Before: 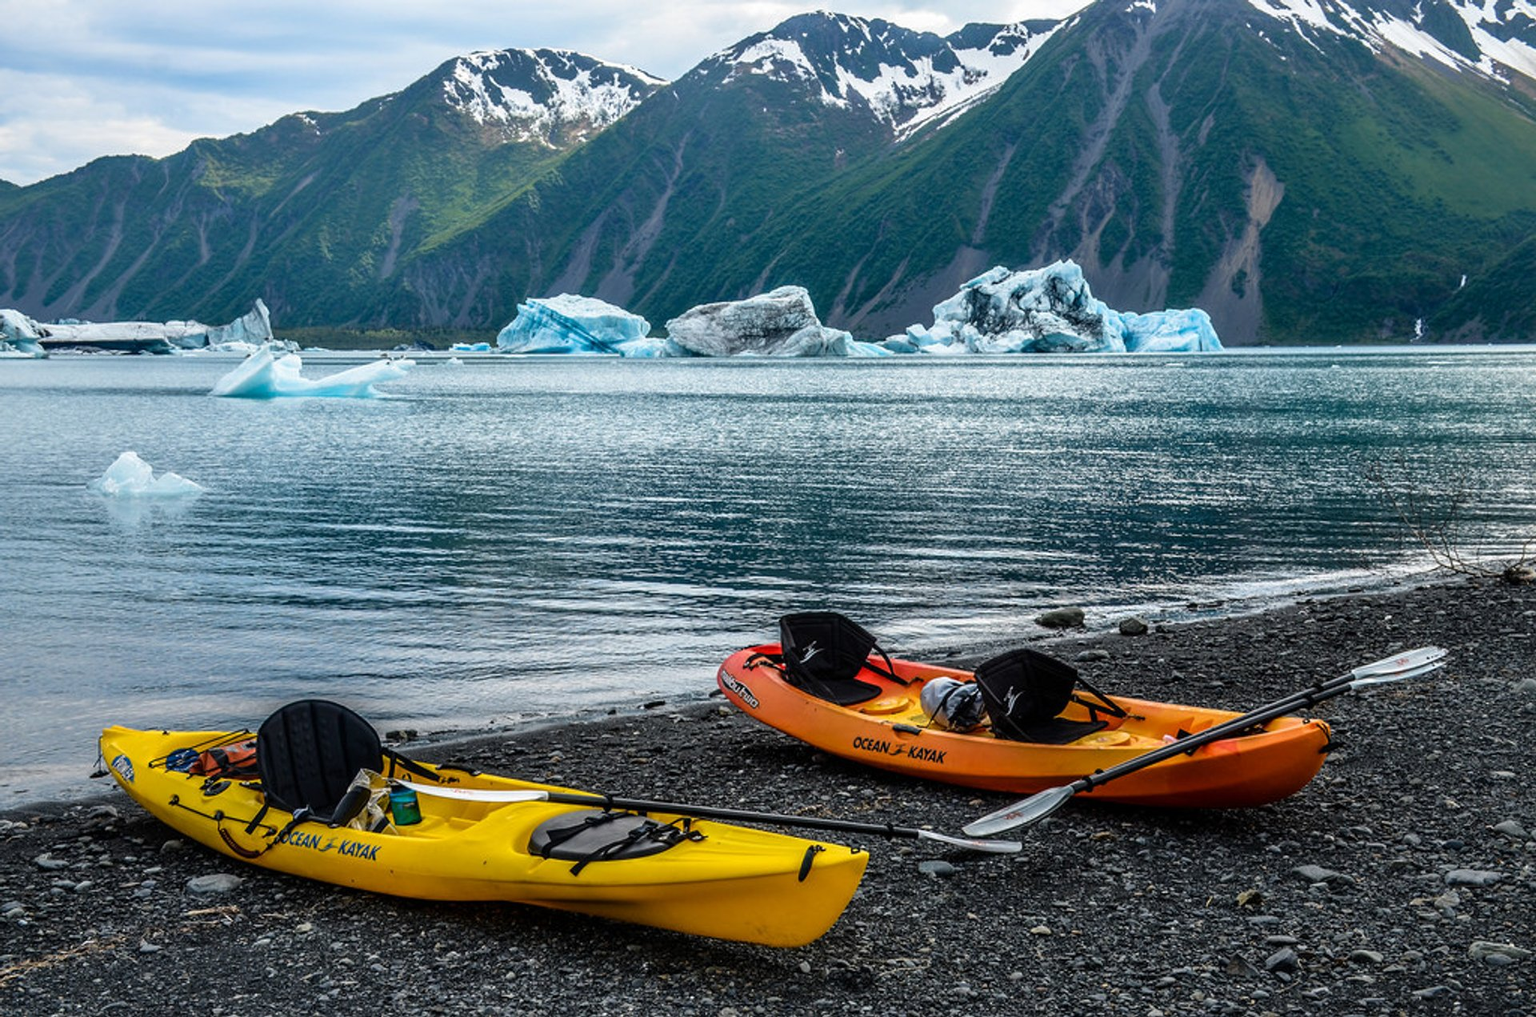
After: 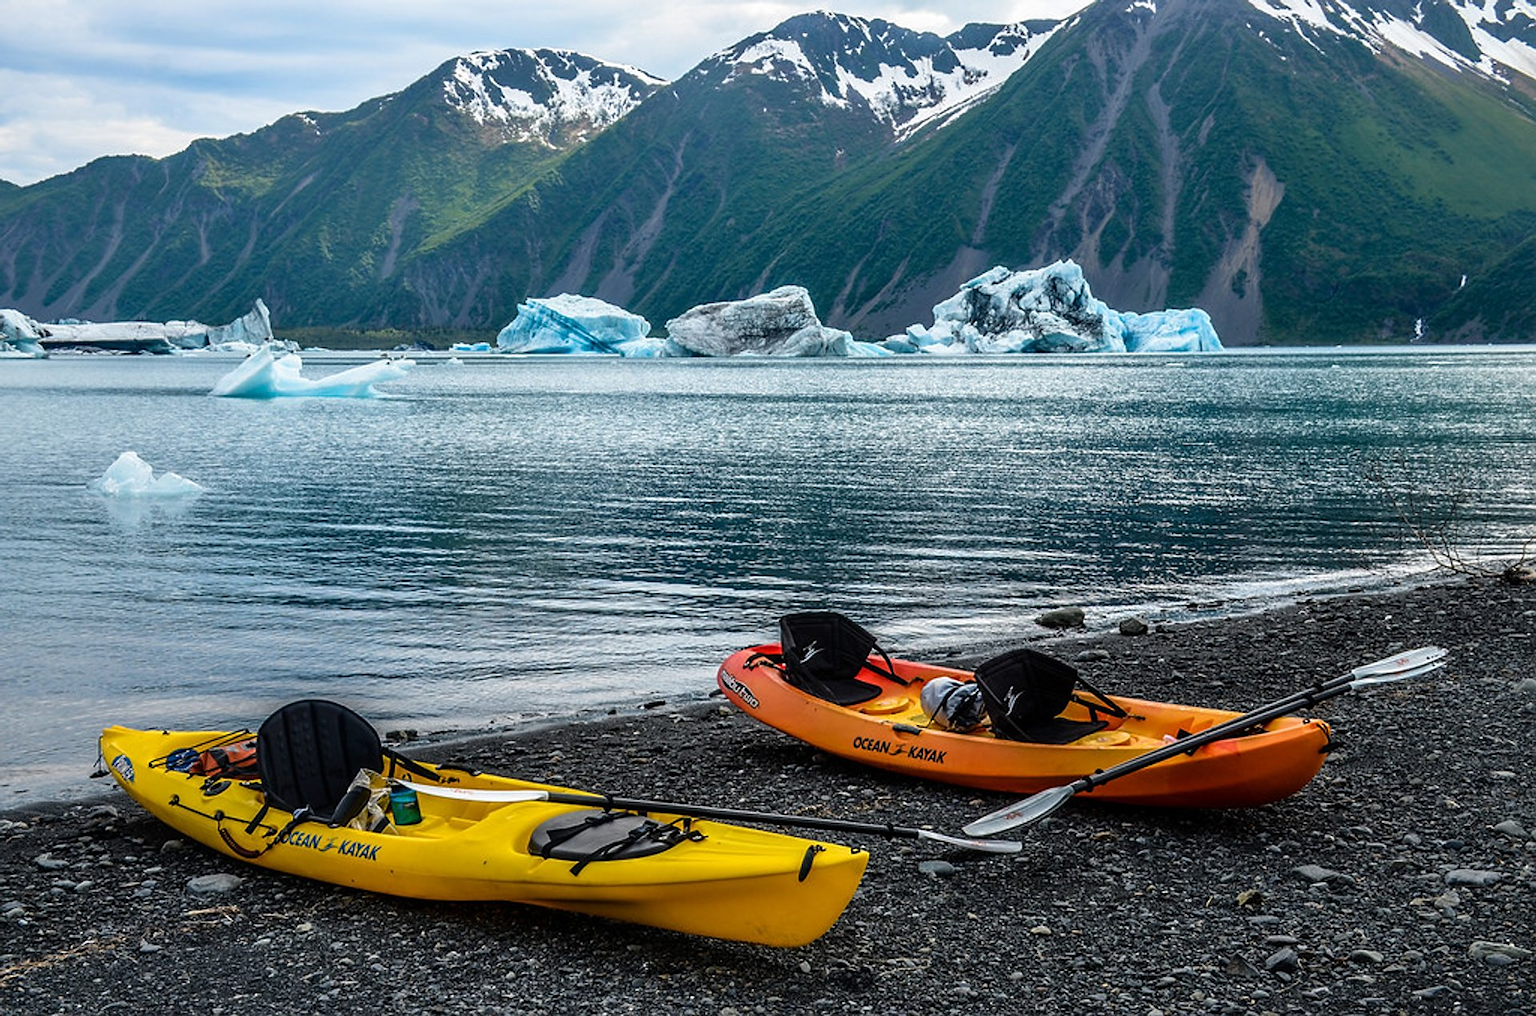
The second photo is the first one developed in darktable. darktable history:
sharpen: radius 1.469, amount 0.395, threshold 1.214
